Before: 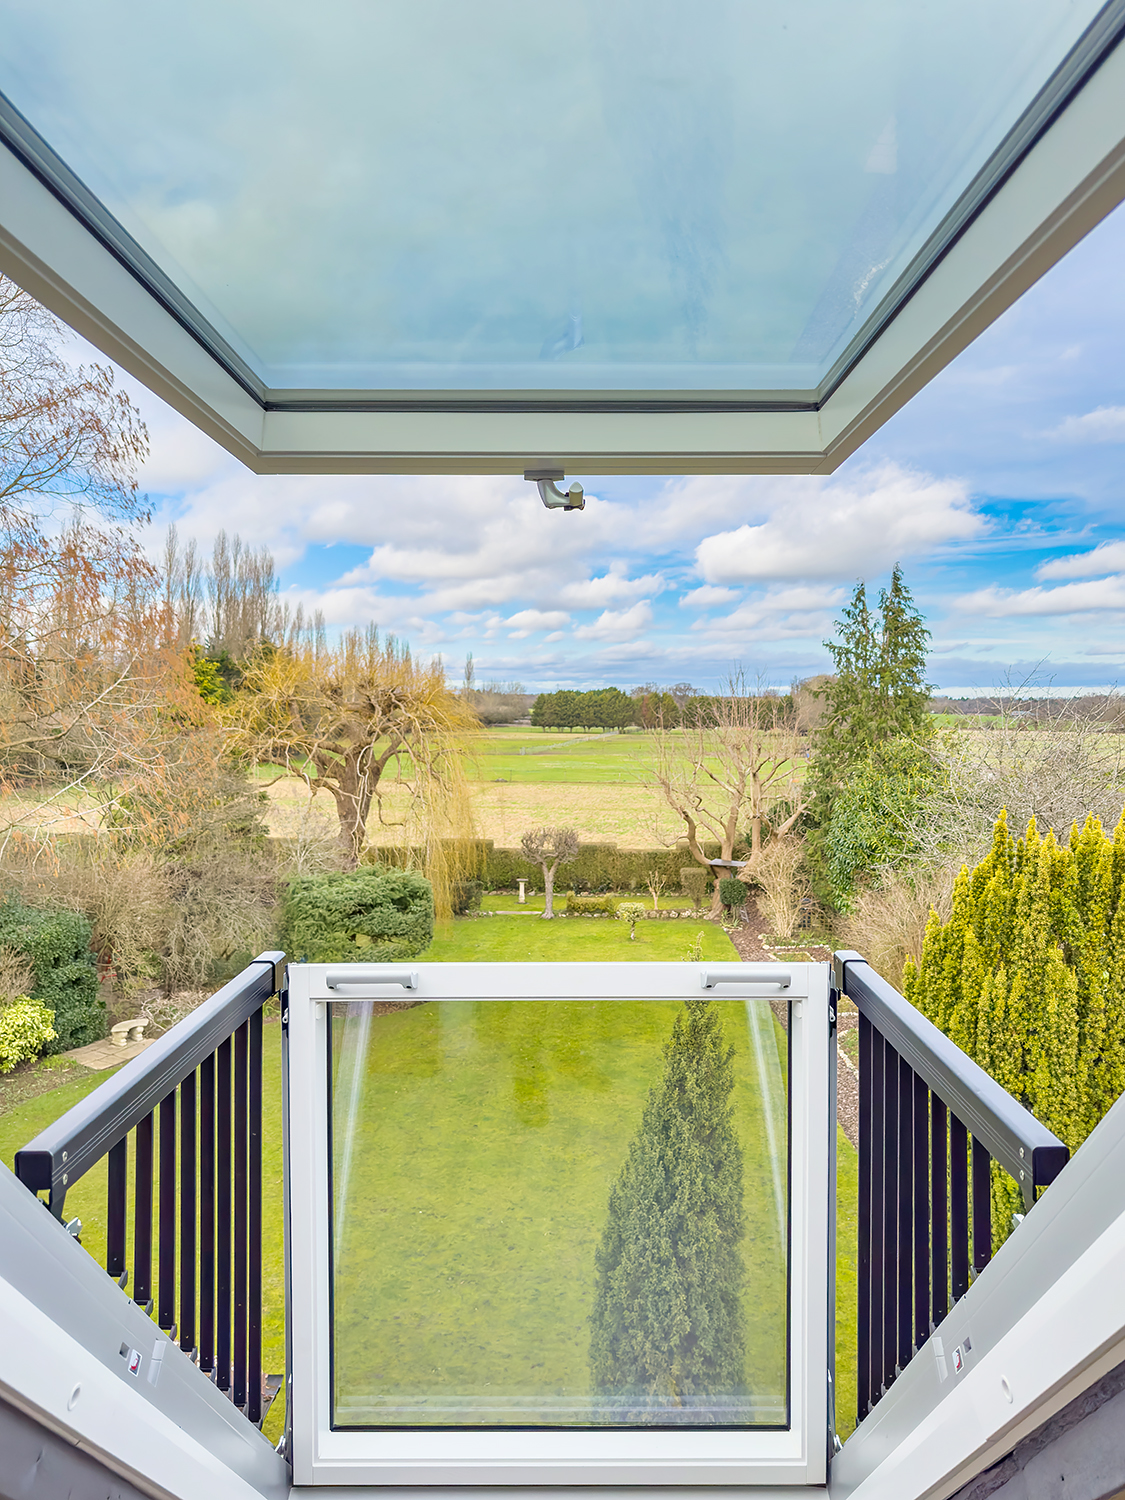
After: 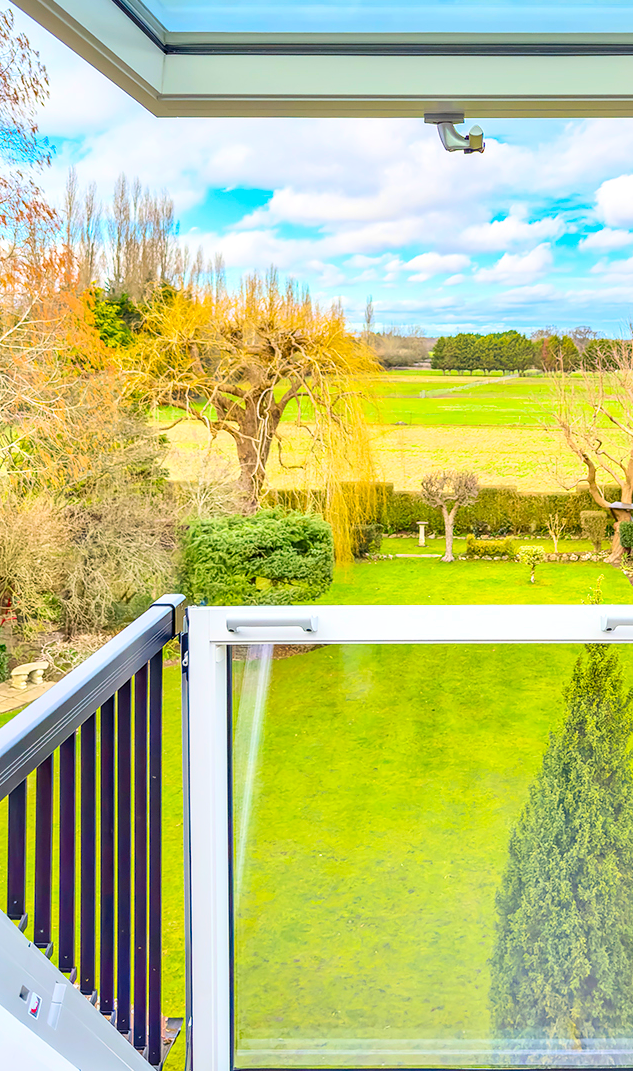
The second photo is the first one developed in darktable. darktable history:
crop: left 8.966%, top 23.852%, right 34.699%, bottom 4.703%
local contrast: detail 130%
contrast brightness saturation: contrast 0.2, brightness 0.2, saturation 0.8
